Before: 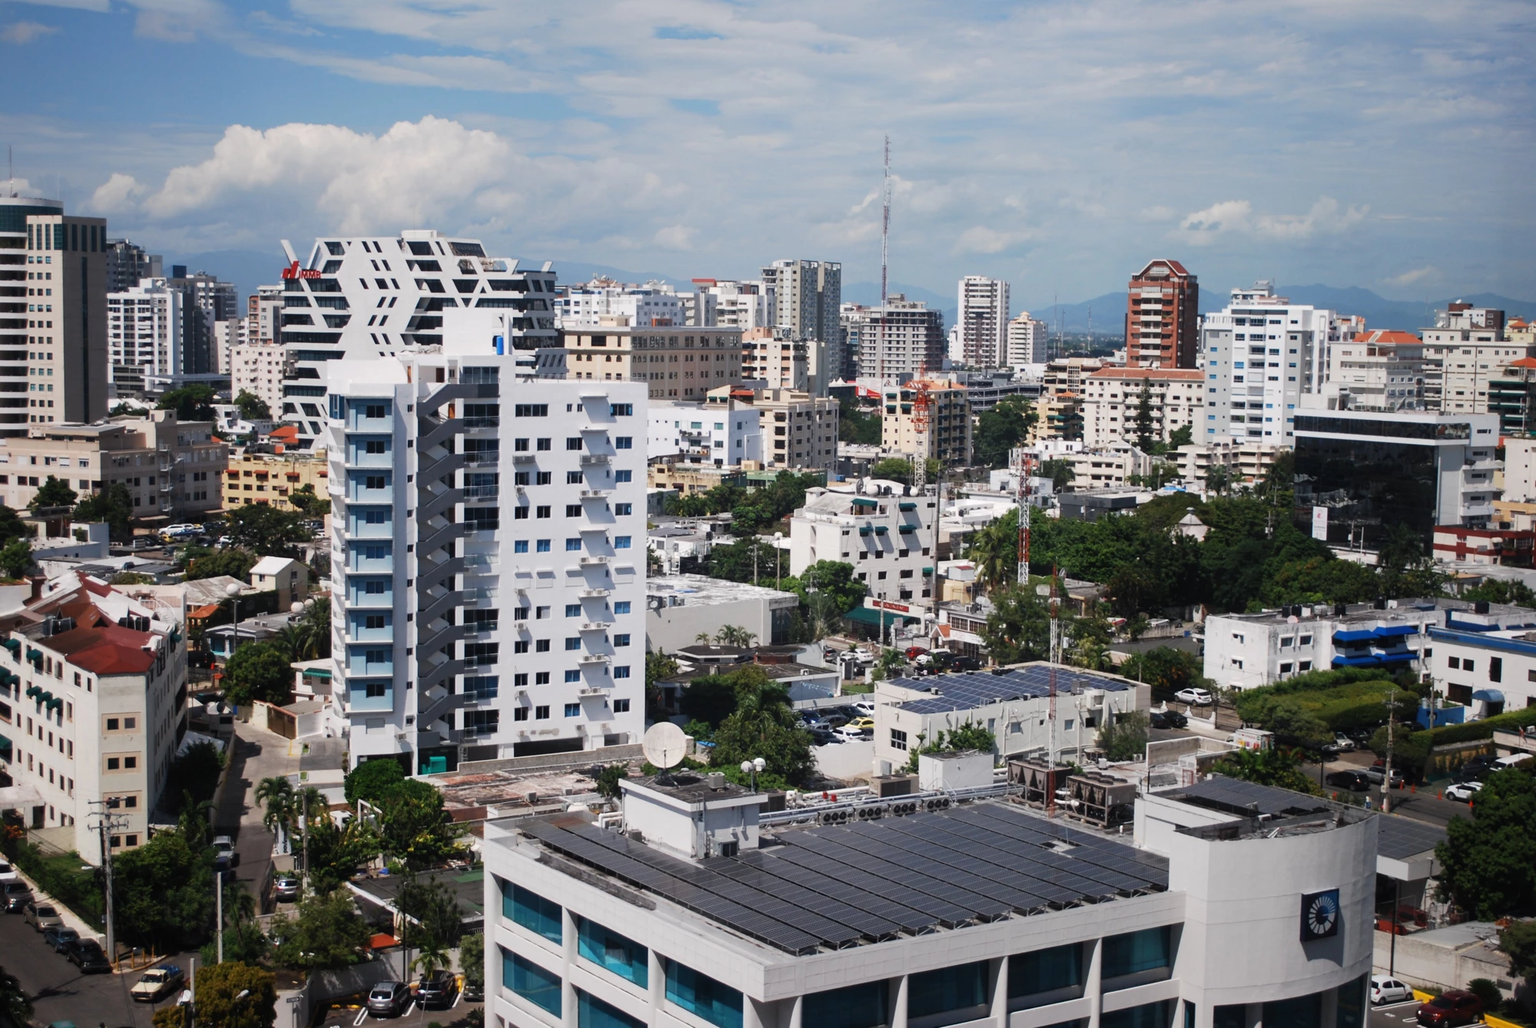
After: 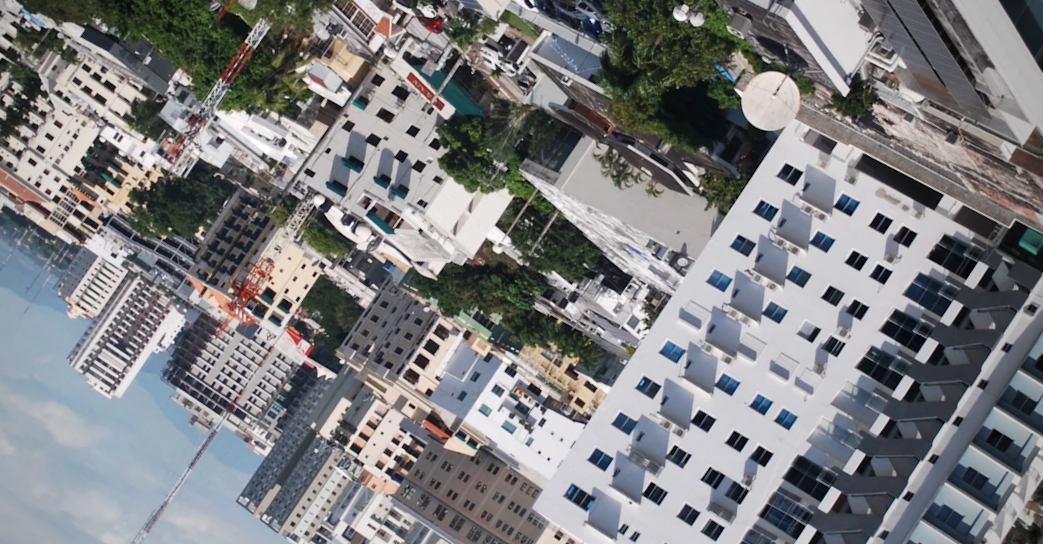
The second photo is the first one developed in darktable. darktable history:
local contrast: mode bilateral grid, contrast 20, coarseness 51, detail 120%, midtone range 0.2
crop and rotate: angle 146.89°, left 9.16%, top 15.605%, right 4.525%, bottom 17.108%
vignetting: saturation -0.64, center (-0.079, 0.072)
